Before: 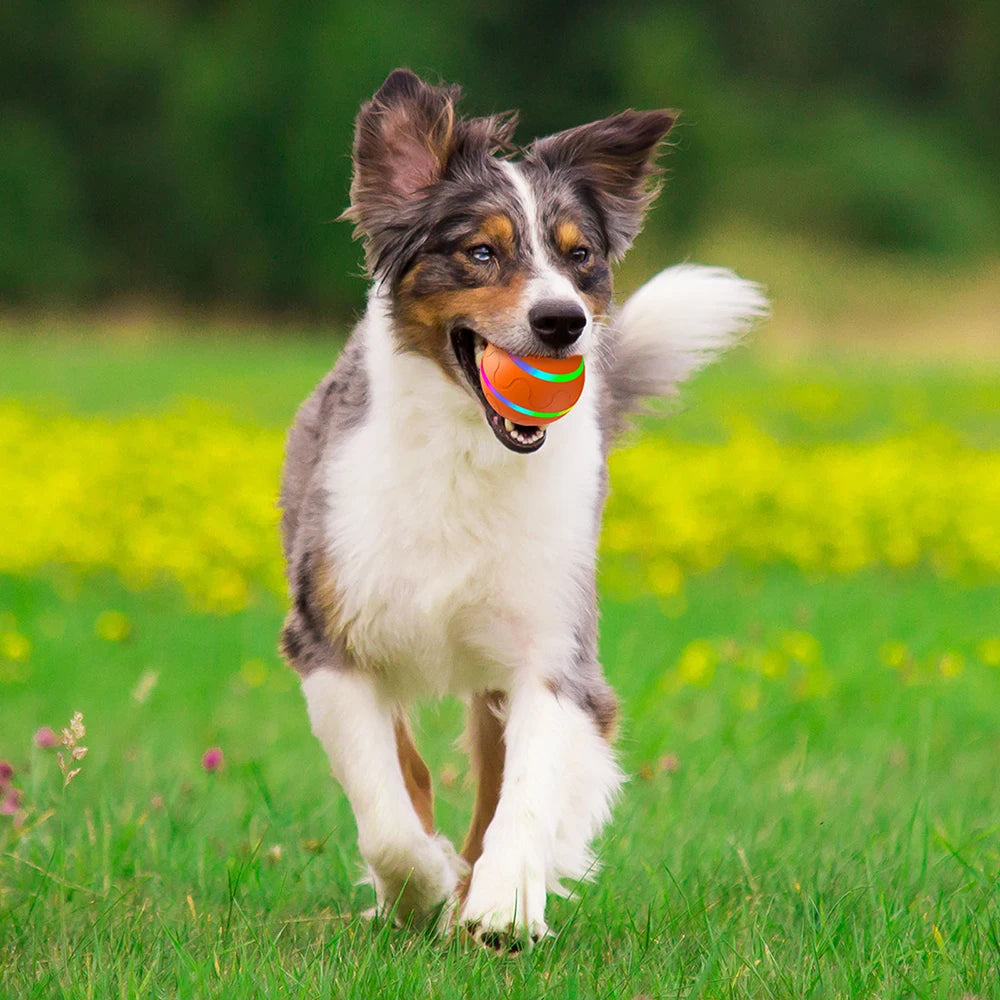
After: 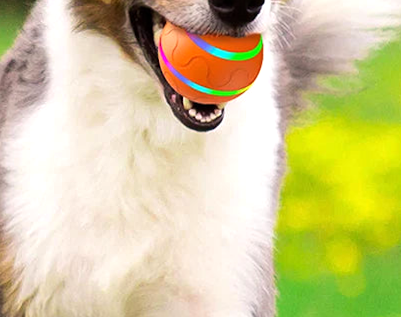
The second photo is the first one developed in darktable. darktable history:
crop: left 31.751%, top 32.172%, right 27.8%, bottom 35.83%
rotate and perspective: rotation 0.192°, lens shift (horizontal) -0.015, crop left 0.005, crop right 0.996, crop top 0.006, crop bottom 0.99
vibrance: vibrance 0%
tone equalizer: -8 EV -0.417 EV, -7 EV -0.389 EV, -6 EV -0.333 EV, -5 EV -0.222 EV, -3 EV 0.222 EV, -2 EV 0.333 EV, -1 EV 0.389 EV, +0 EV 0.417 EV, edges refinement/feathering 500, mask exposure compensation -1.57 EV, preserve details no
